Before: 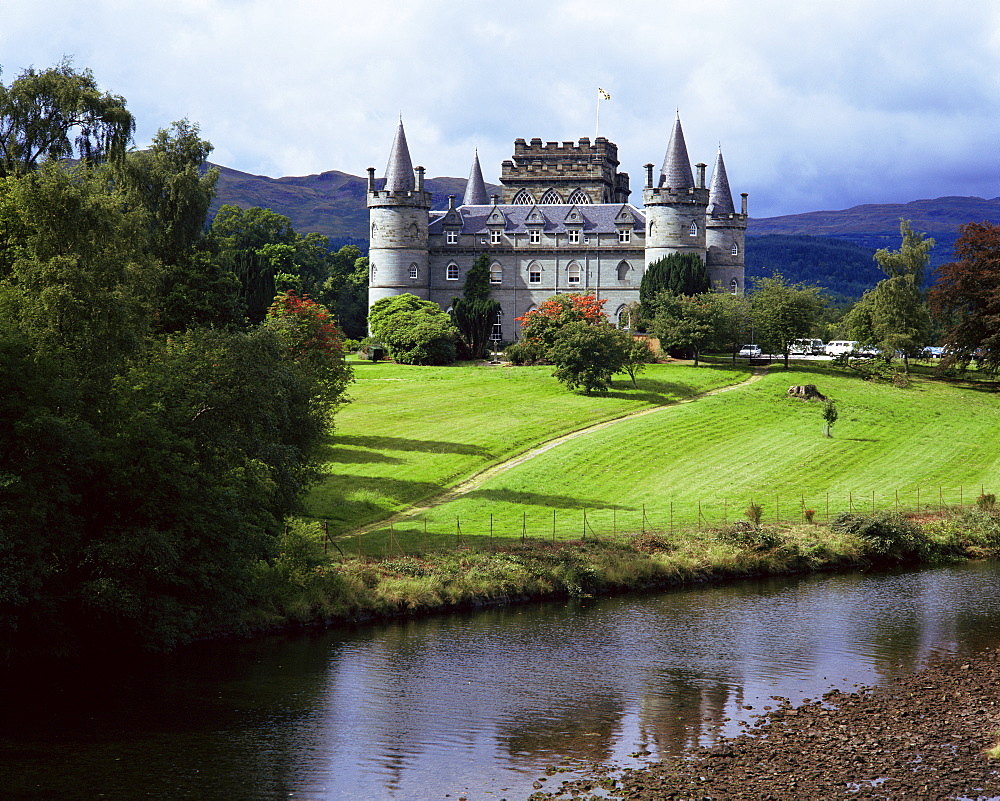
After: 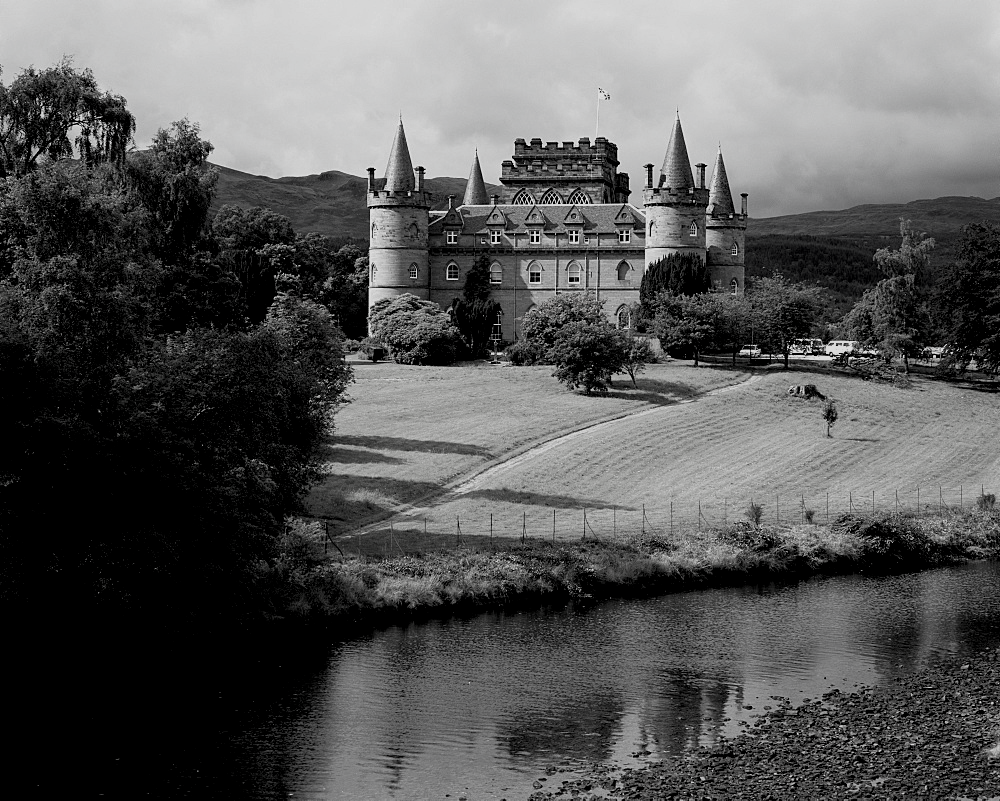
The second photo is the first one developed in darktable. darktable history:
contrast brightness saturation: saturation -0.988
exposure: black level correction 0.011, exposure -0.478 EV, compensate exposure bias true, compensate highlight preservation false
